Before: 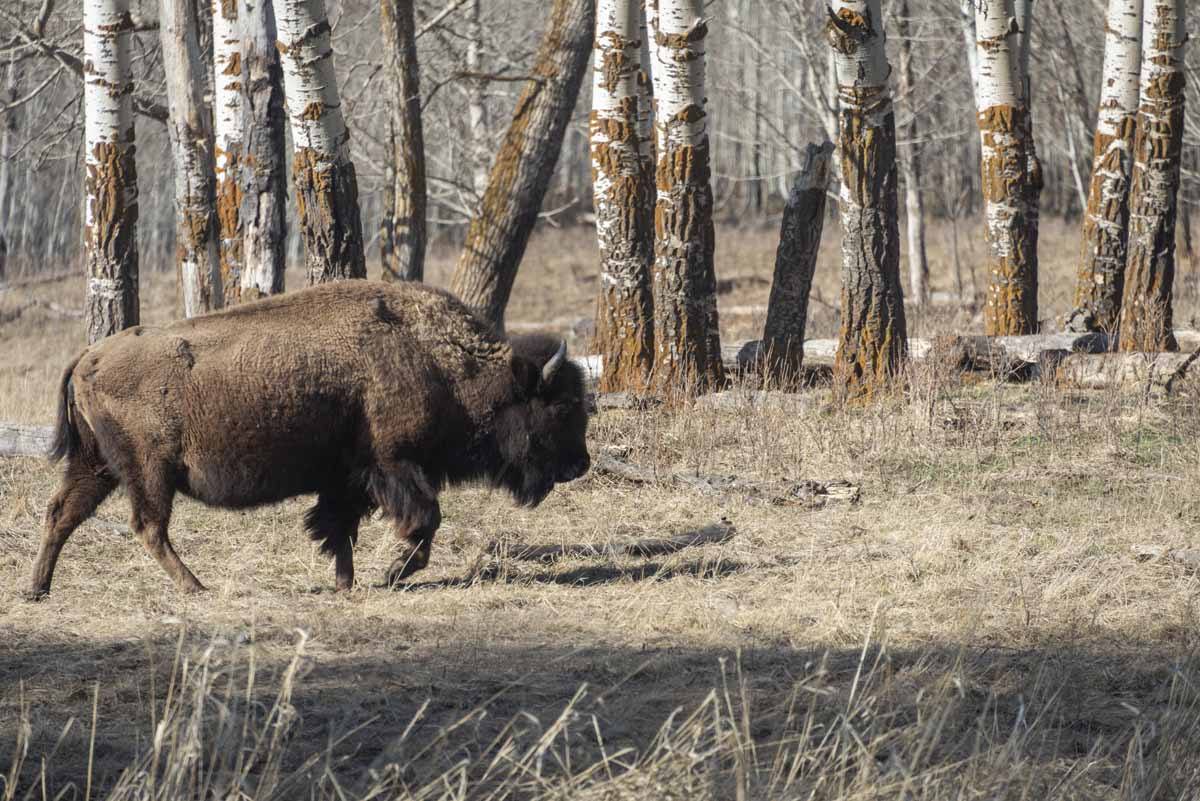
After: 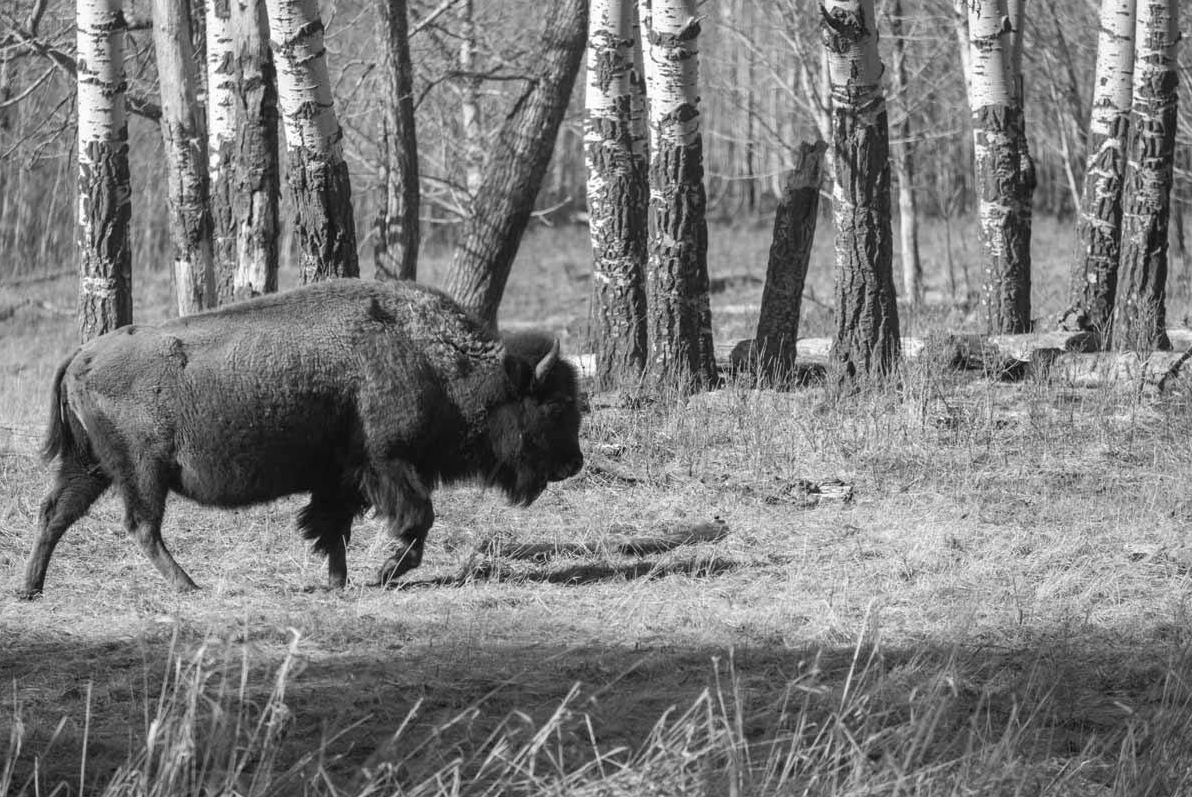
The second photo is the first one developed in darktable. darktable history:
crop and rotate: left 0.614%, top 0.179%, bottom 0.309%
monochrome: on, module defaults
